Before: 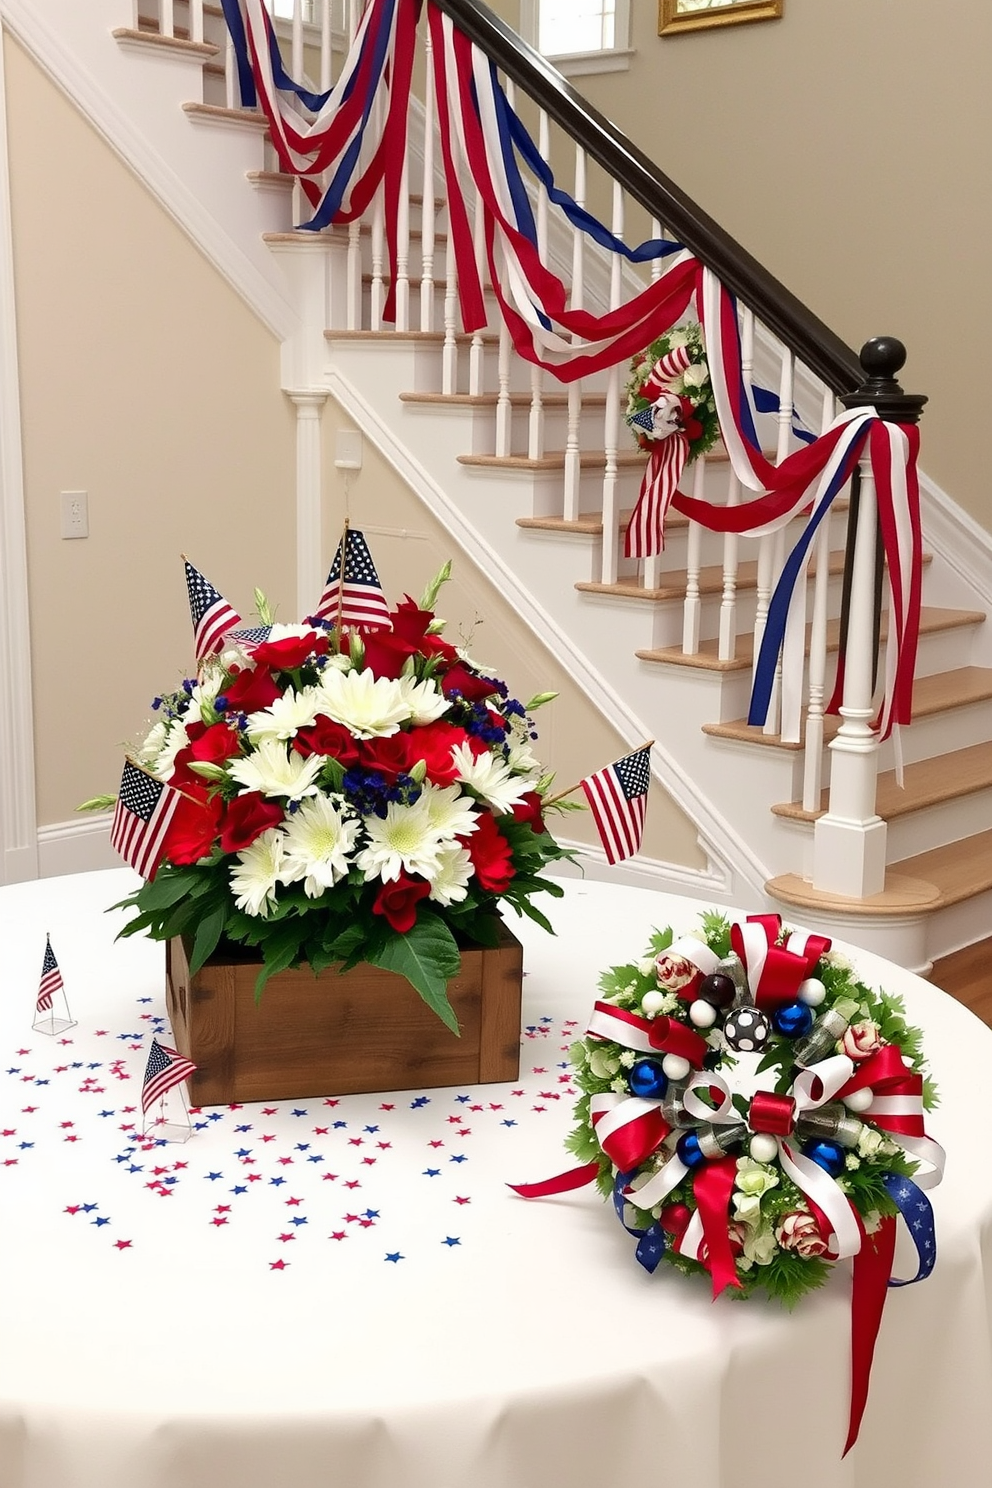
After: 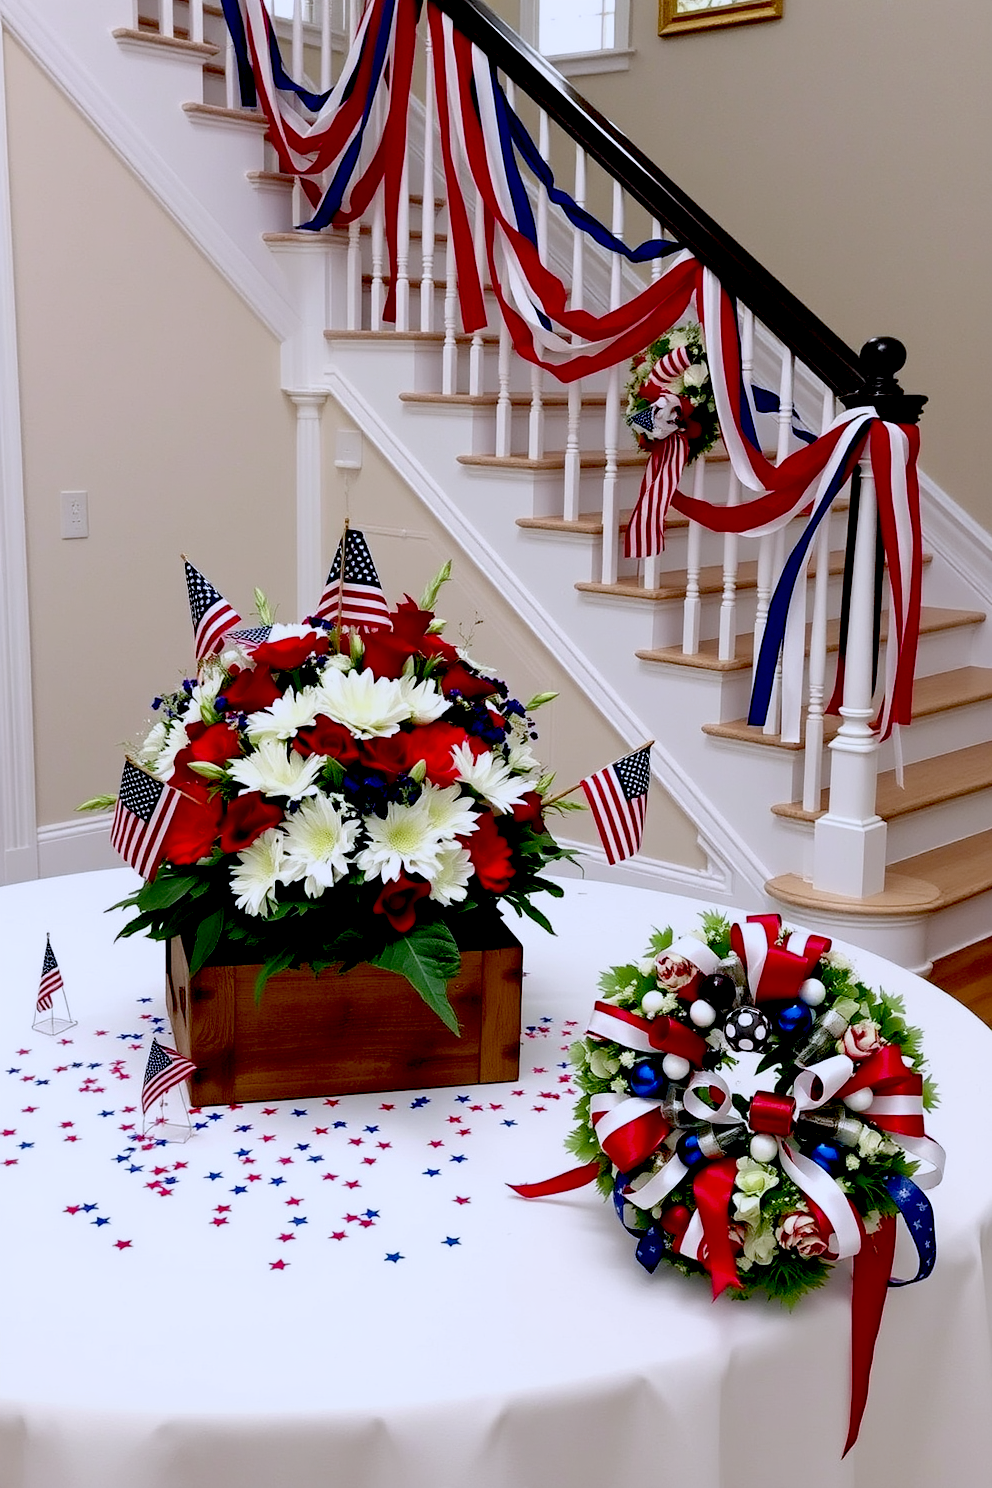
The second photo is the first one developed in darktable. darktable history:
exposure: black level correction 0.046, exposure -0.228 EV, compensate highlight preservation false
white balance: red 0.967, blue 1.119, emerald 0.756
